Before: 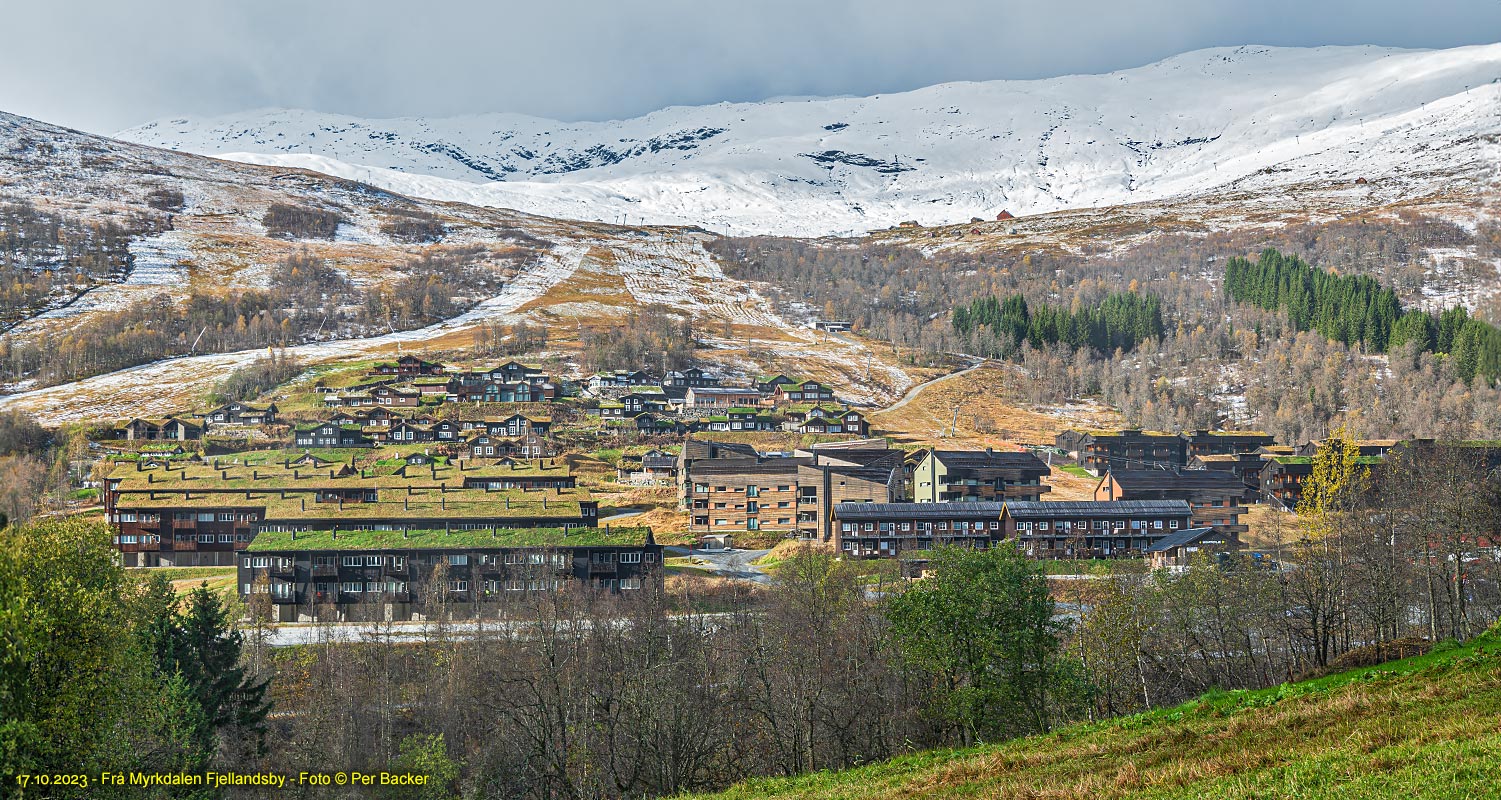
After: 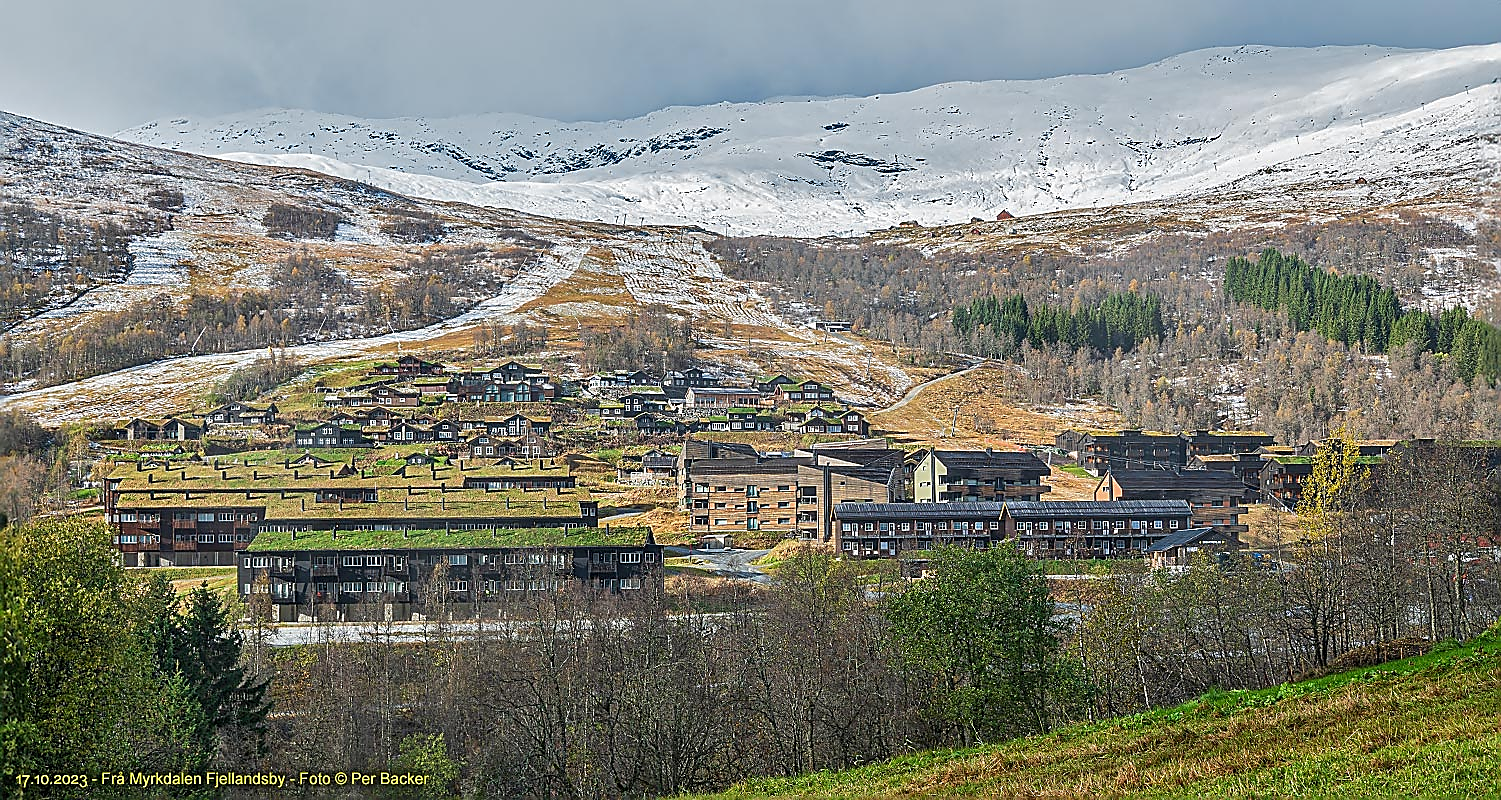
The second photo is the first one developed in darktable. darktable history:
tone equalizer: on, module defaults
shadows and highlights: shadows -20, white point adjustment -2, highlights -35
sharpen: radius 1.4, amount 1.25, threshold 0.7
